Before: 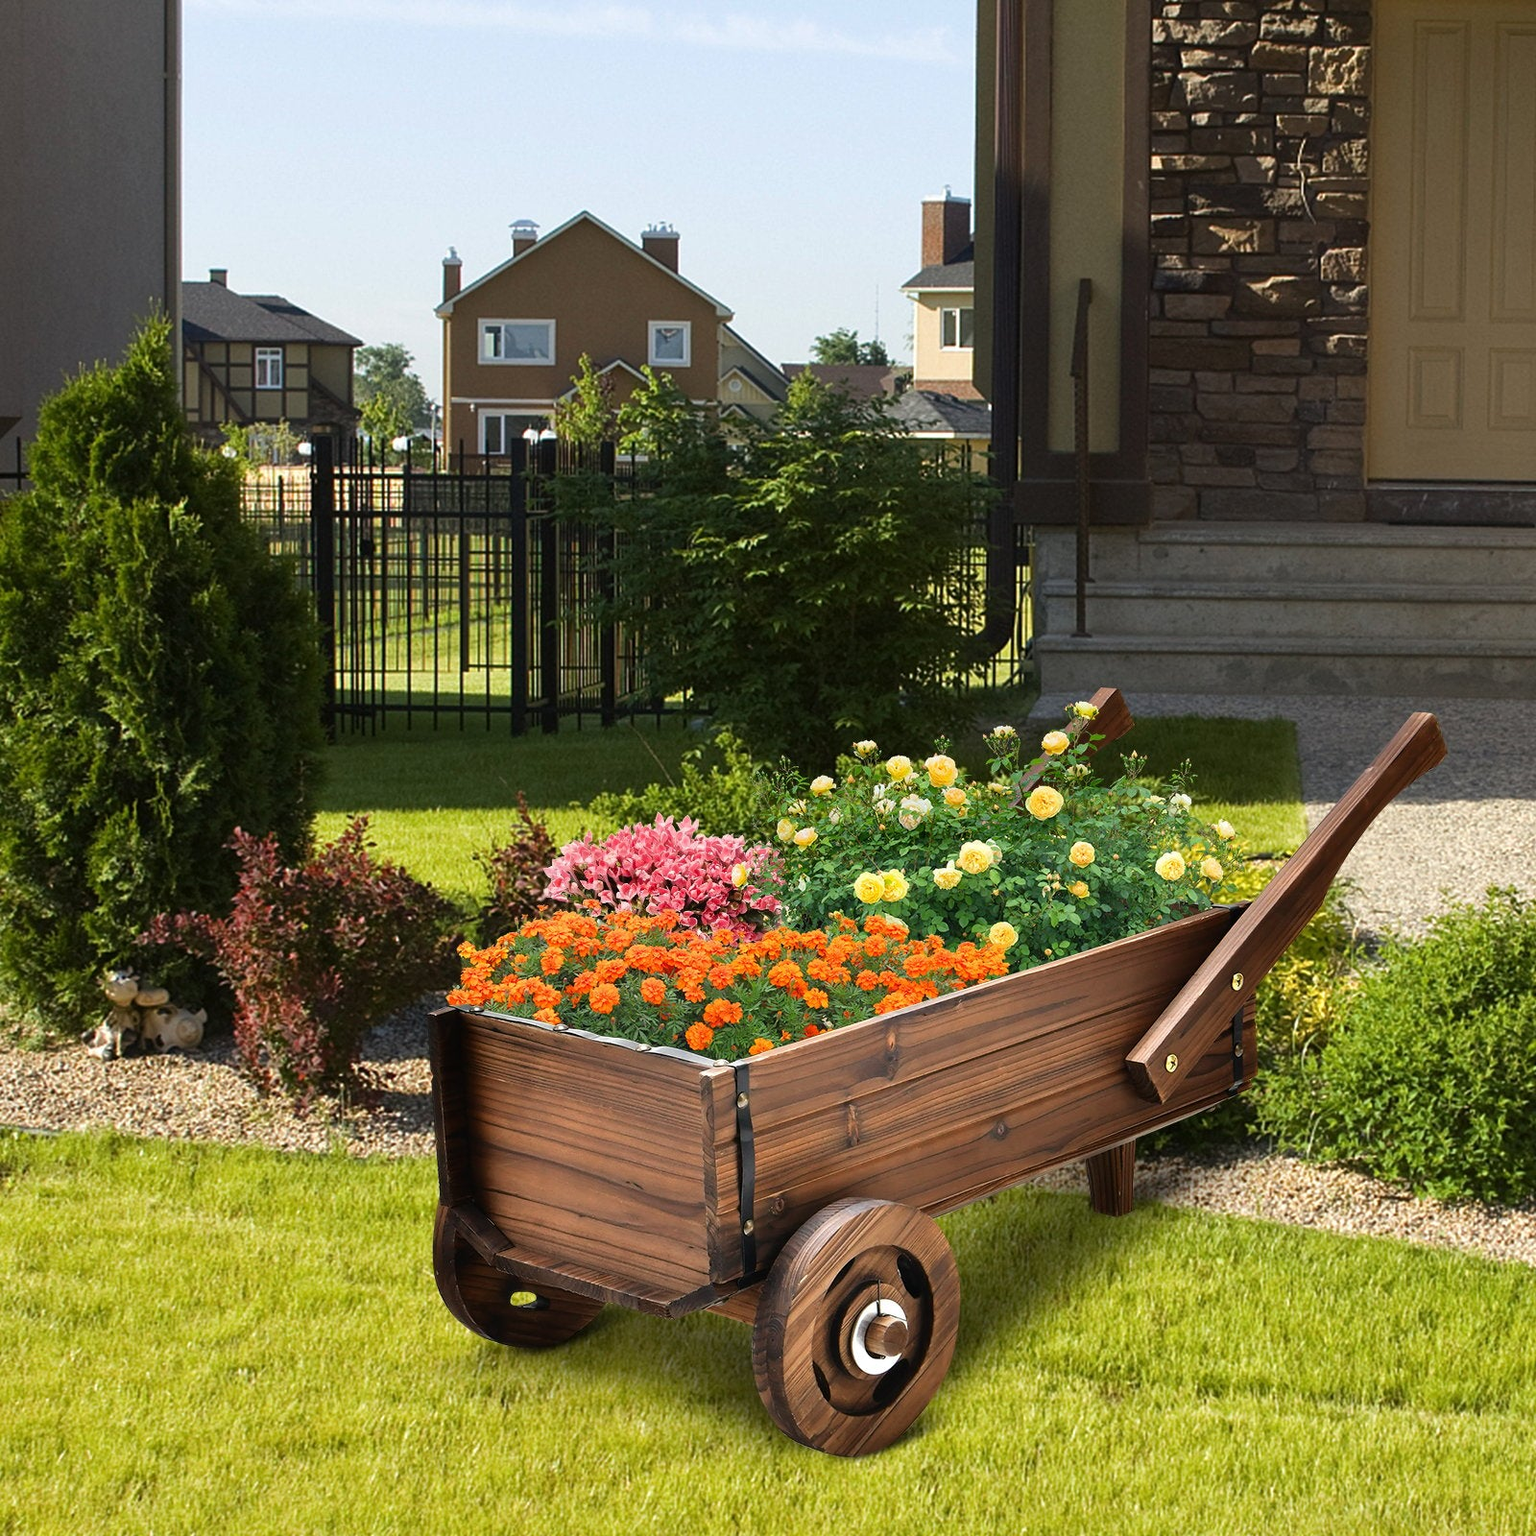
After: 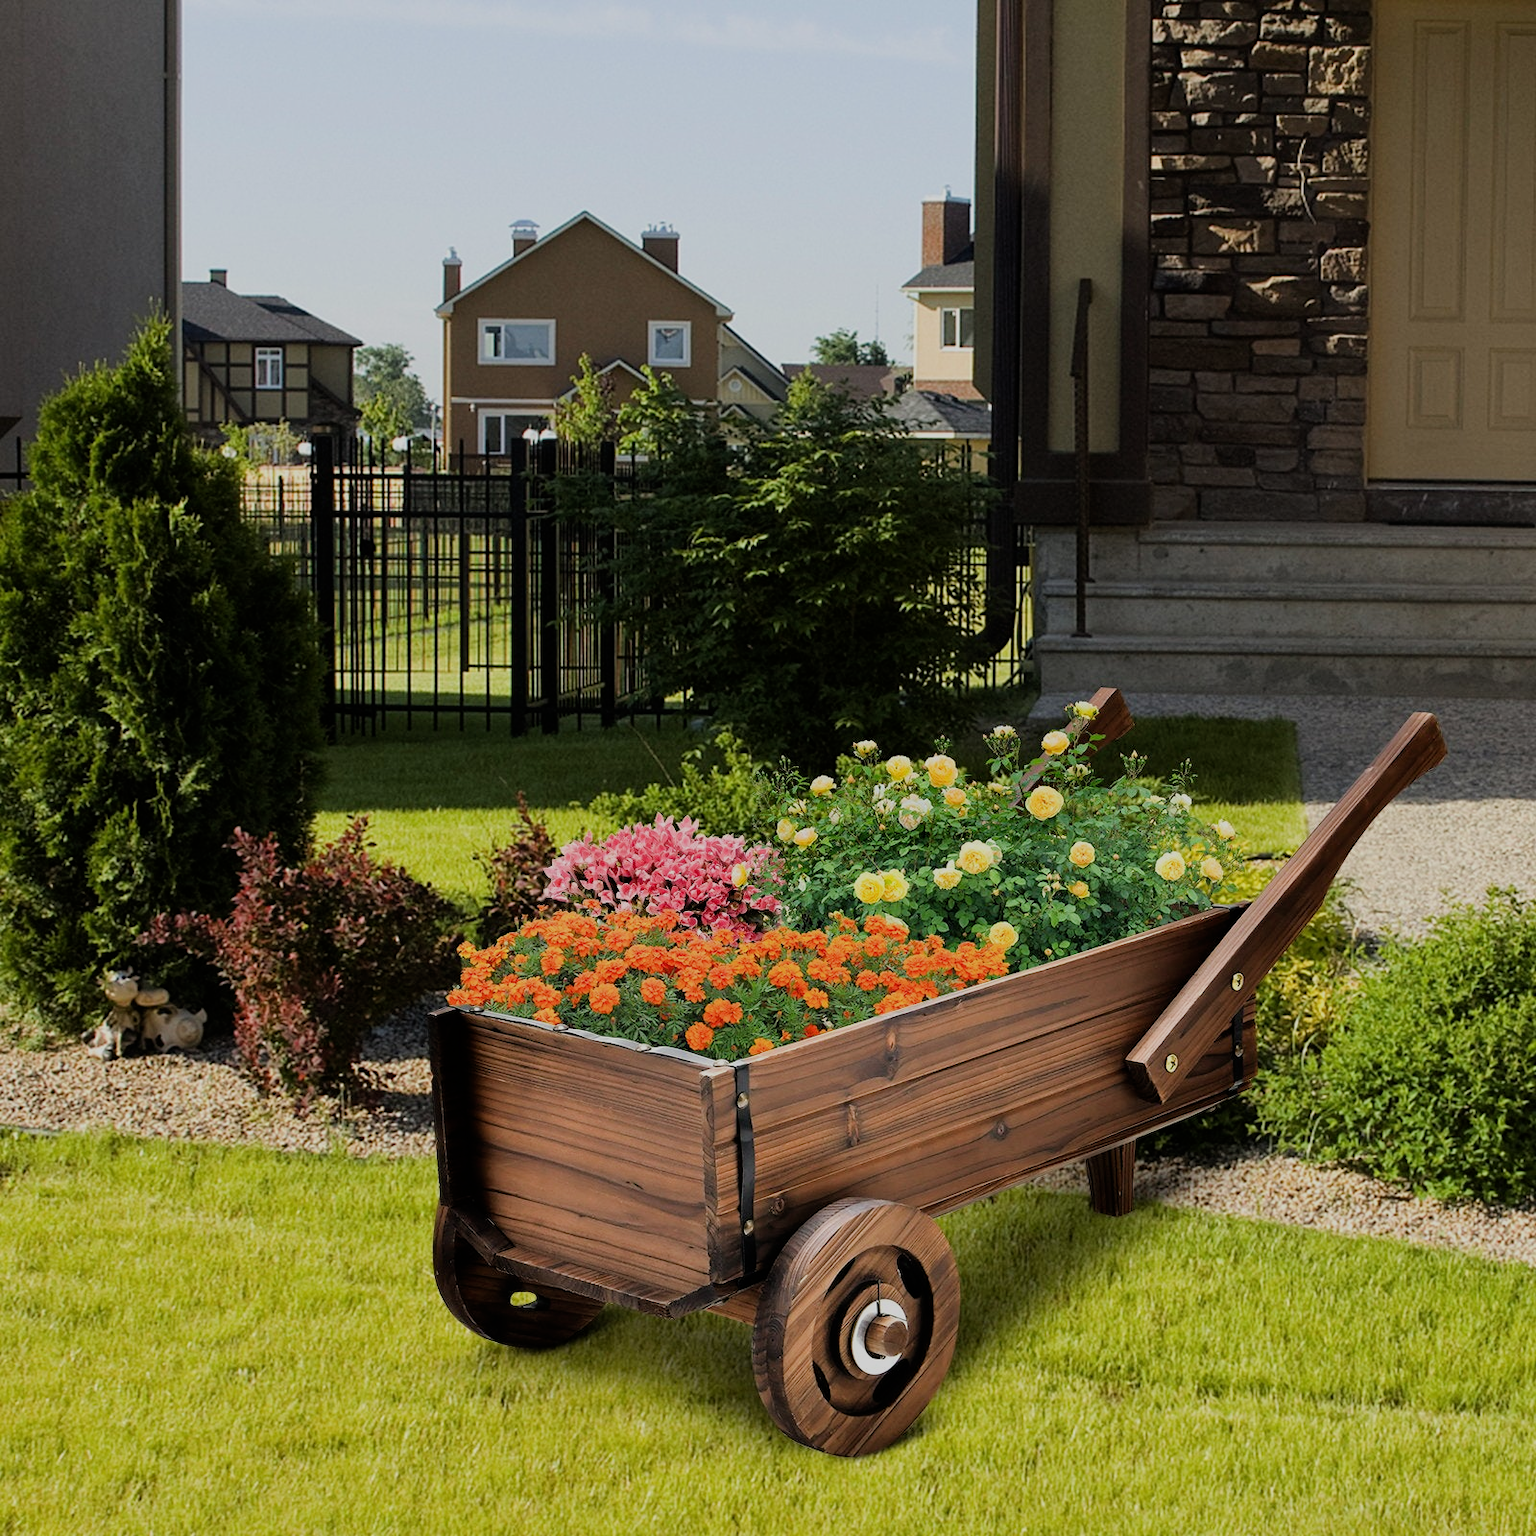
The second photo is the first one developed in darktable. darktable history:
exposure: black level correction 0.001, exposure -0.123 EV, compensate exposure bias true, compensate highlight preservation false
filmic rgb: black relative exposure -7.65 EV, white relative exposure 4.56 EV, hardness 3.61, iterations of high-quality reconstruction 0
